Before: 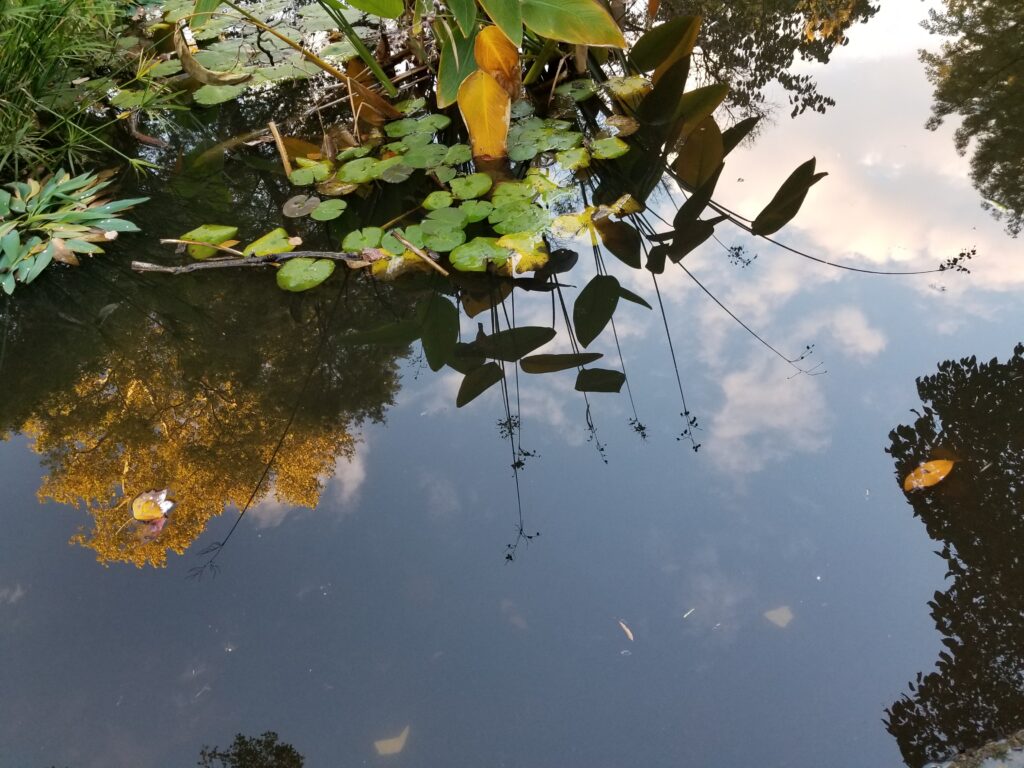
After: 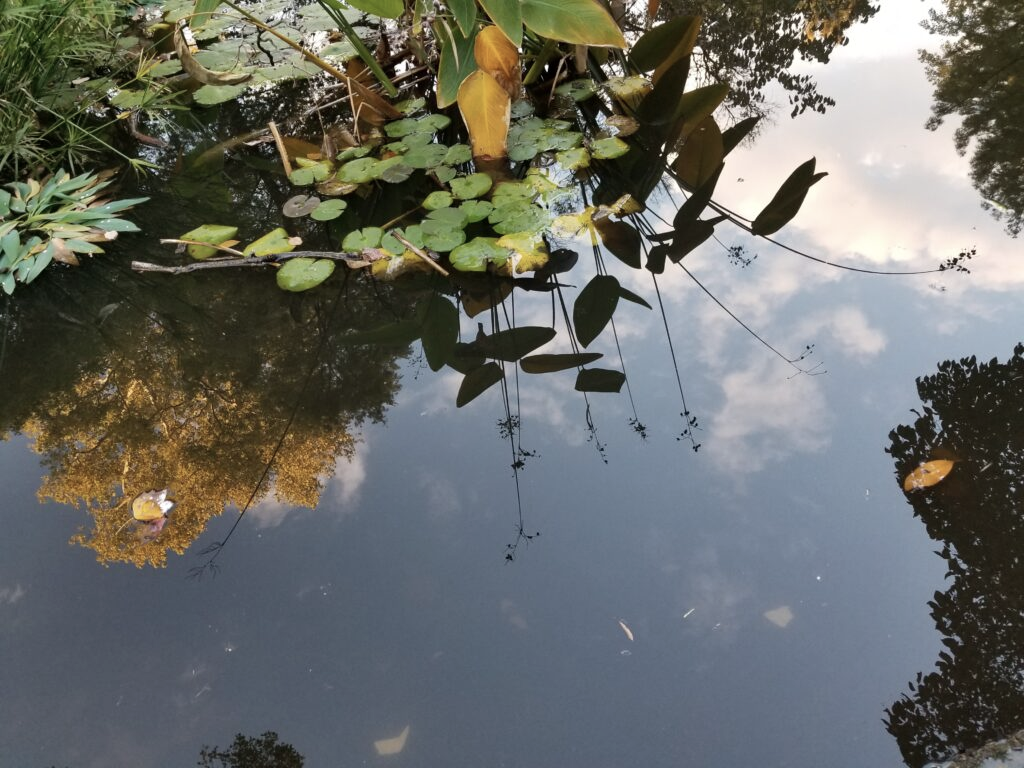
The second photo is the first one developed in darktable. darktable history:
contrast brightness saturation: contrast 0.06, brightness -0.01, saturation -0.23
shadows and highlights: shadows 37.27, highlights -28.18, soften with gaussian
